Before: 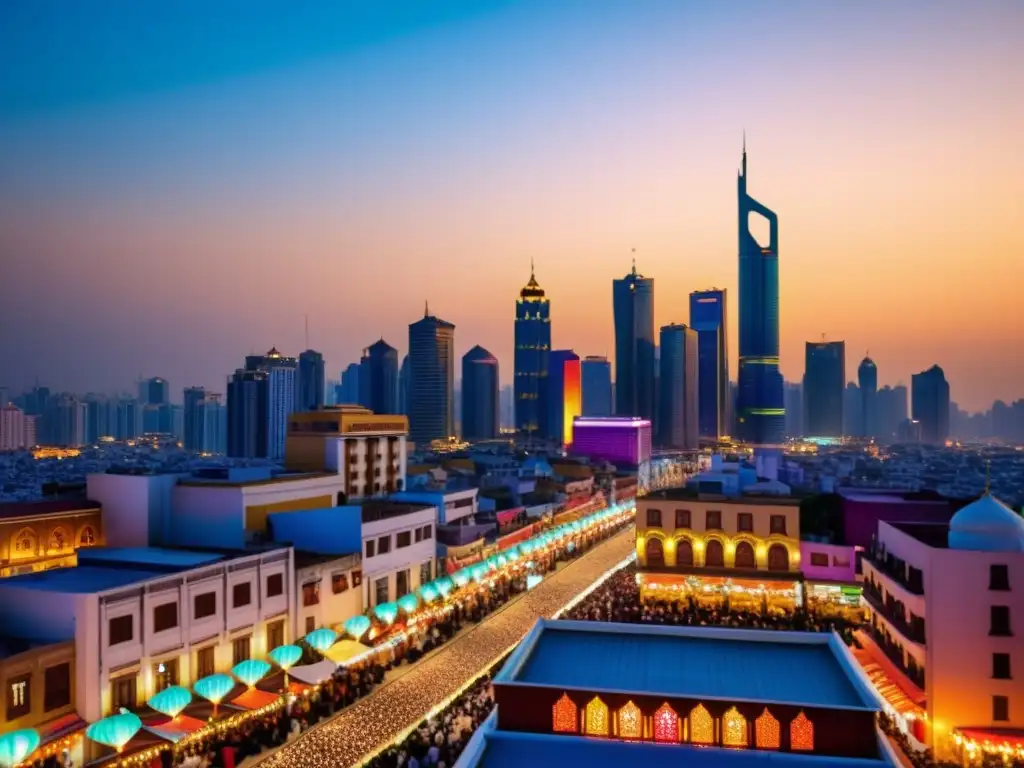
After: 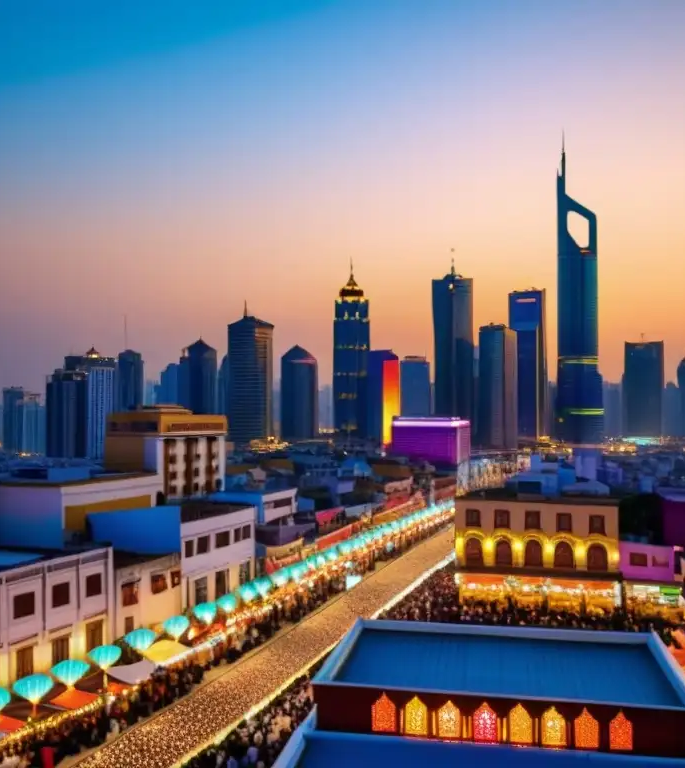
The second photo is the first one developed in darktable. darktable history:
crop and rotate: left 17.69%, right 15.361%
